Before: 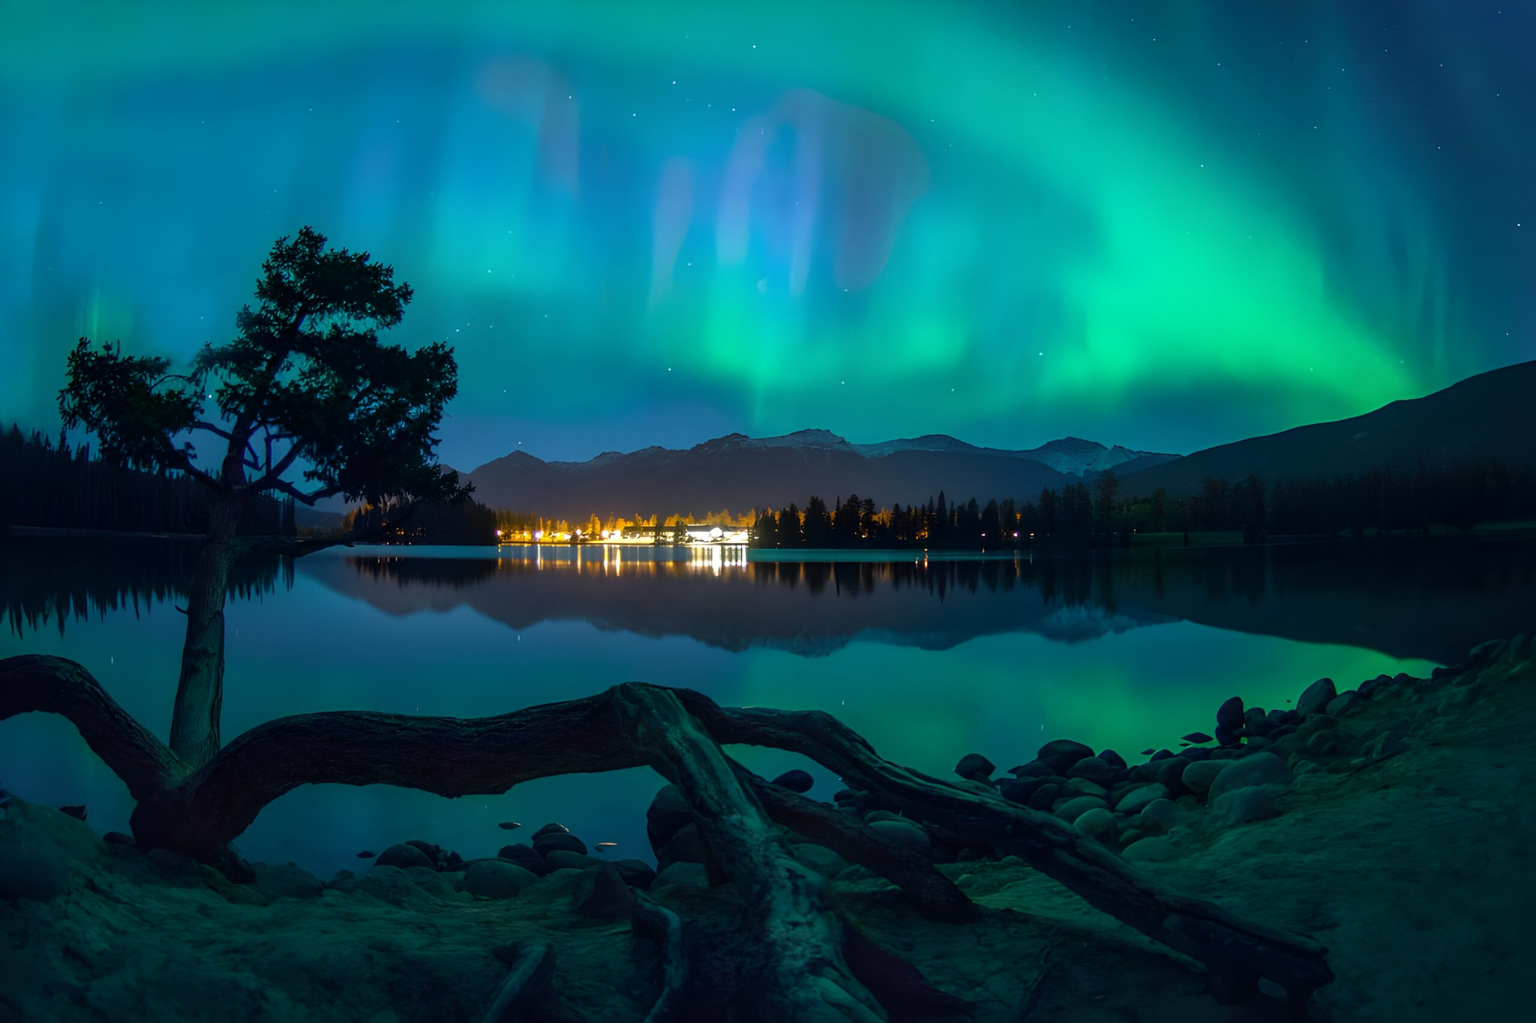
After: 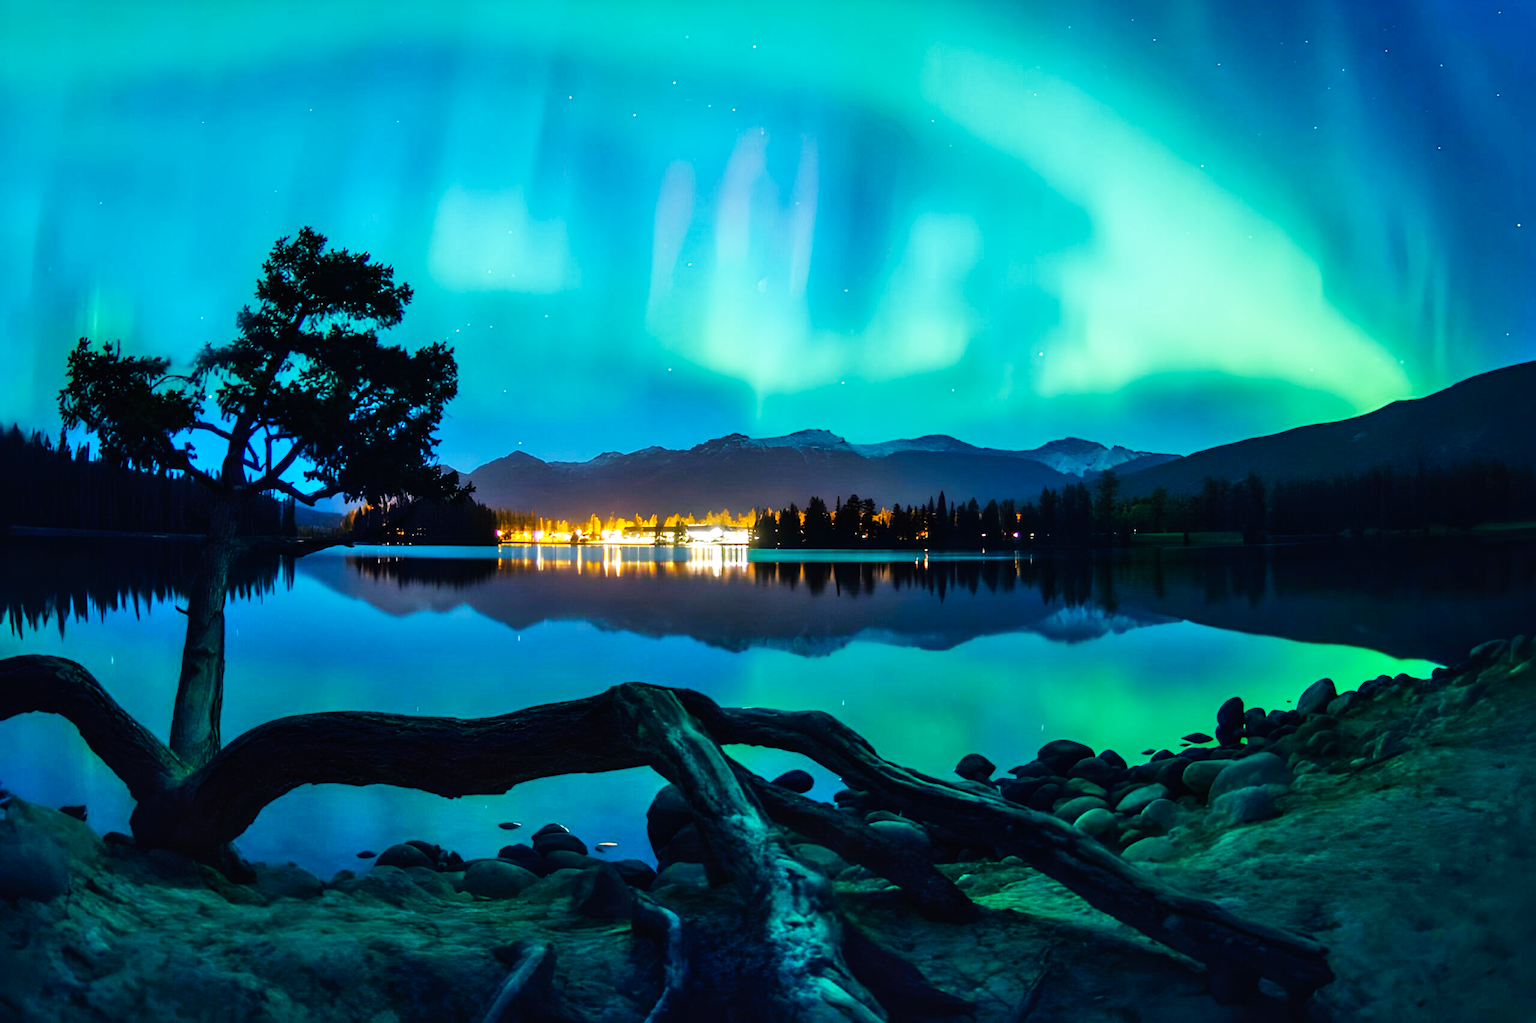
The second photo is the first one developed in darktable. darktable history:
base curve: curves: ch0 [(0, 0) (0.007, 0.004) (0.027, 0.03) (0.046, 0.07) (0.207, 0.54) (0.442, 0.872) (0.673, 0.972) (1, 1)], preserve colors none
shadows and highlights: soften with gaussian
